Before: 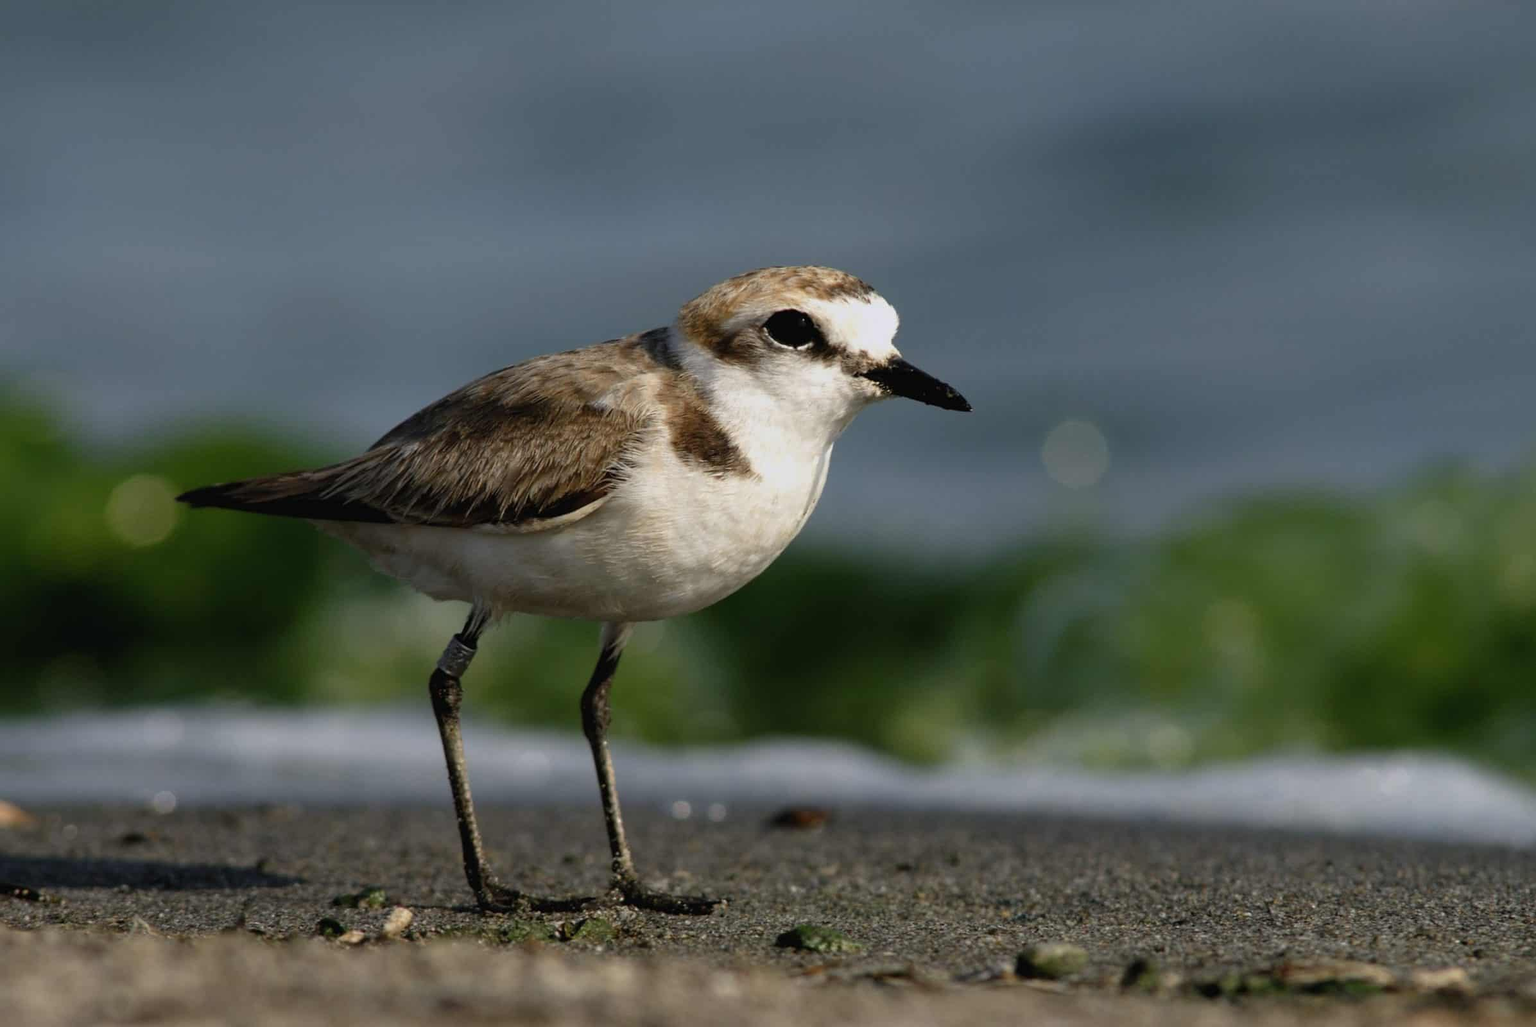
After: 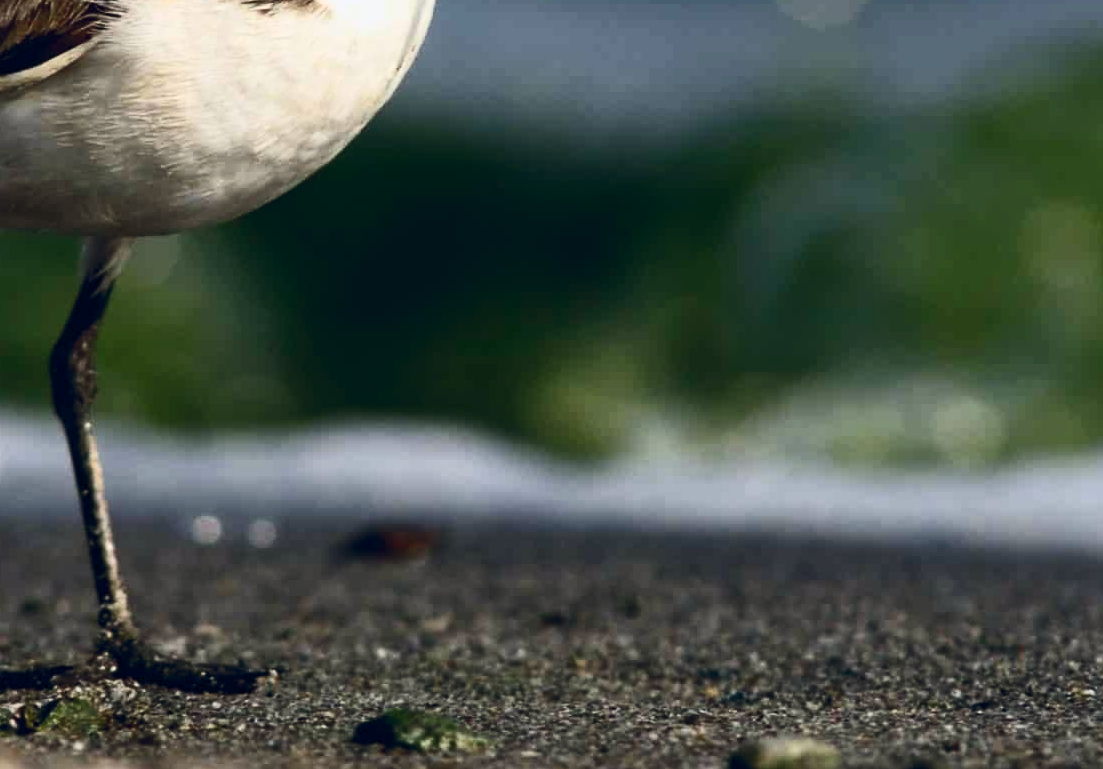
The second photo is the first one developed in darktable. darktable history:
contrast brightness saturation: contrast 0.372, brightness 0.106
crop: left 35.751%, top 45.782%, right 18.121%, bottom 6.126%
color balance rgb: global offset › chroma 0.135%, global offset › hue 253.43°, perceptual saturation grading › global saturation 10.07%, global vibrance 19.38%
